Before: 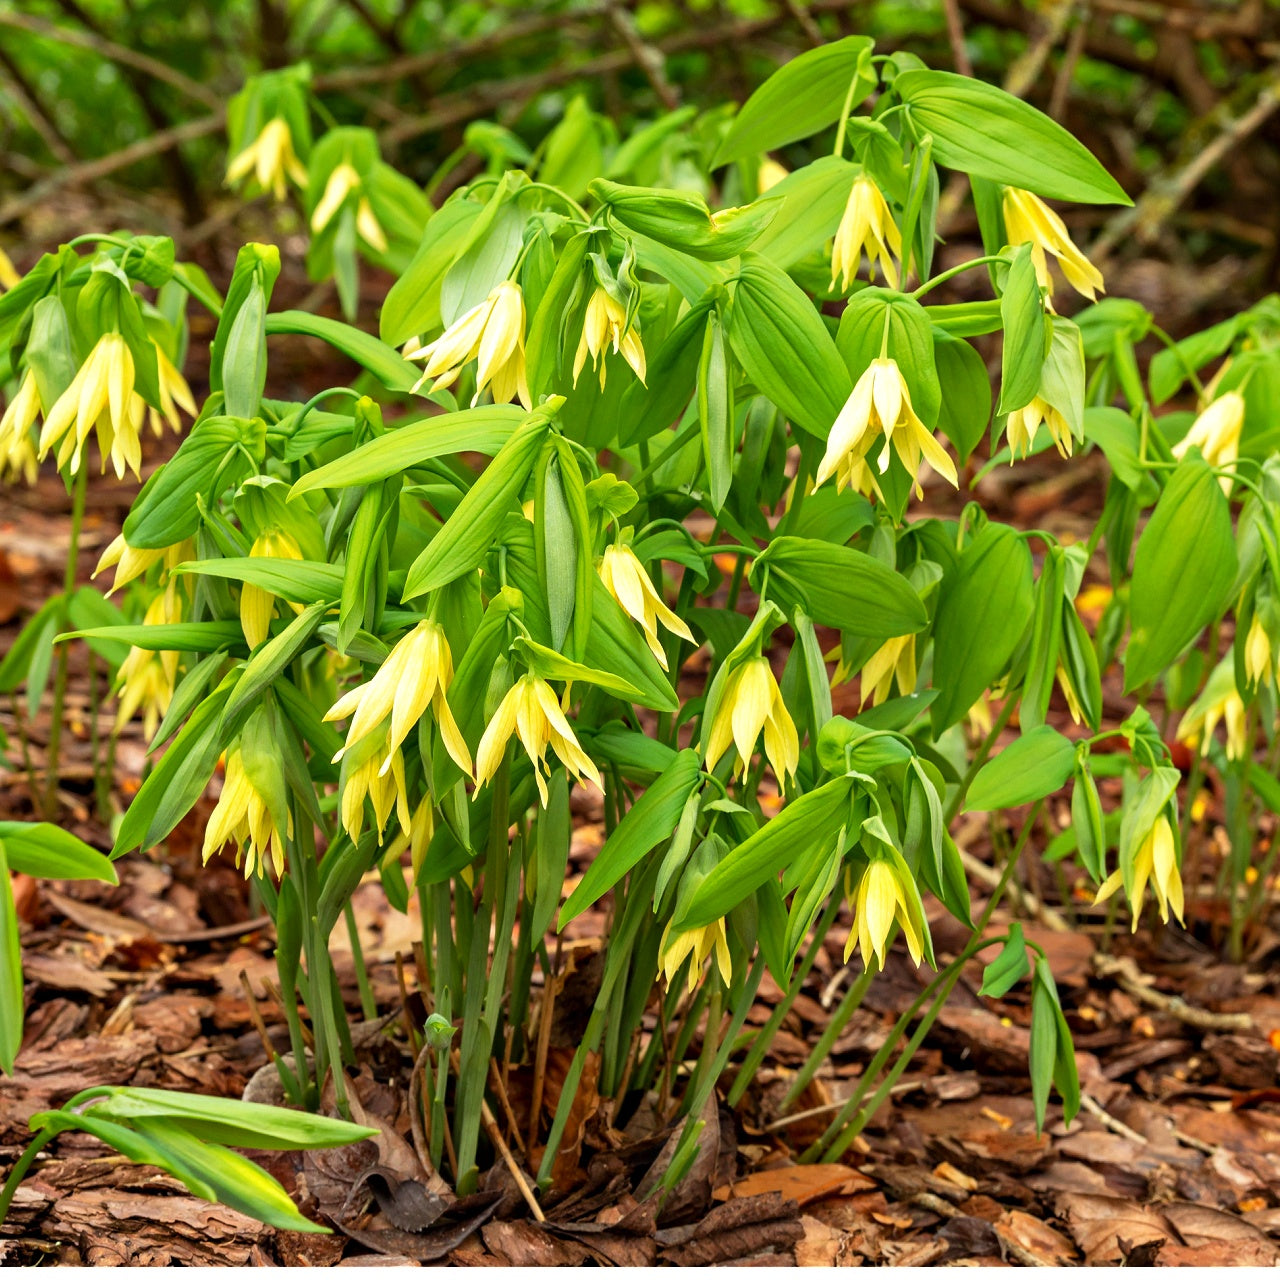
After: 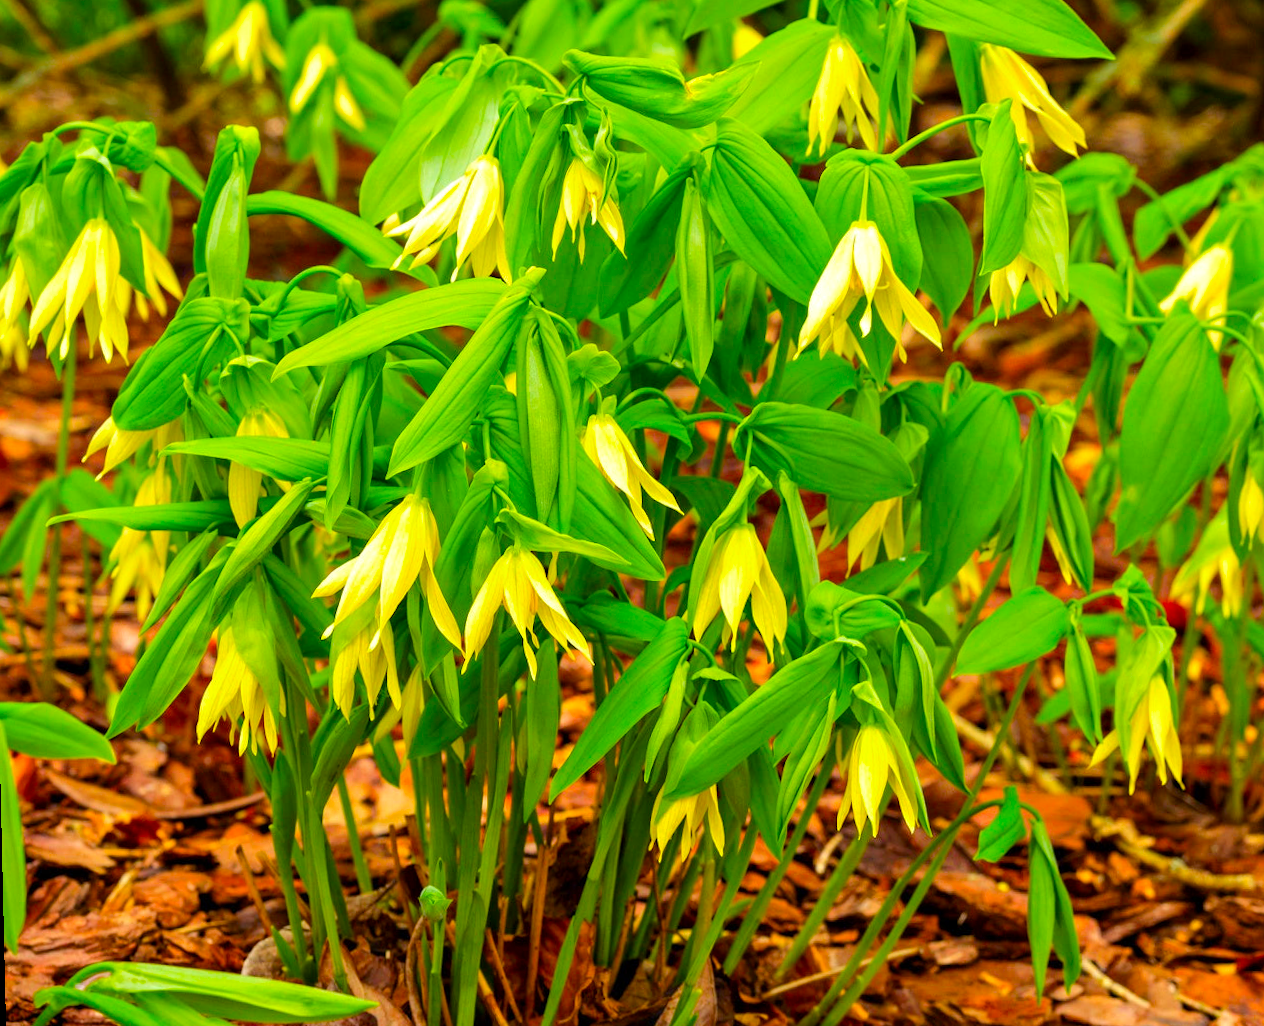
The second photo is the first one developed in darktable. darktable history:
rotate and perspective: rotation -1.32°, lens shift (horizontal) -0.031, crop left 0.015, crop right 0.985, crop top 0.047, crop bottom 0.982
color correction: saturation 1.32
crop: top 7.625%, bottom 8.027%
color balance rgb: perceptual saturation grading › global saturation 25%, perceptual brilliance grading › mid-tones 10%, perceptual brilliance grading › shadows 15%, global vibrance 20%
